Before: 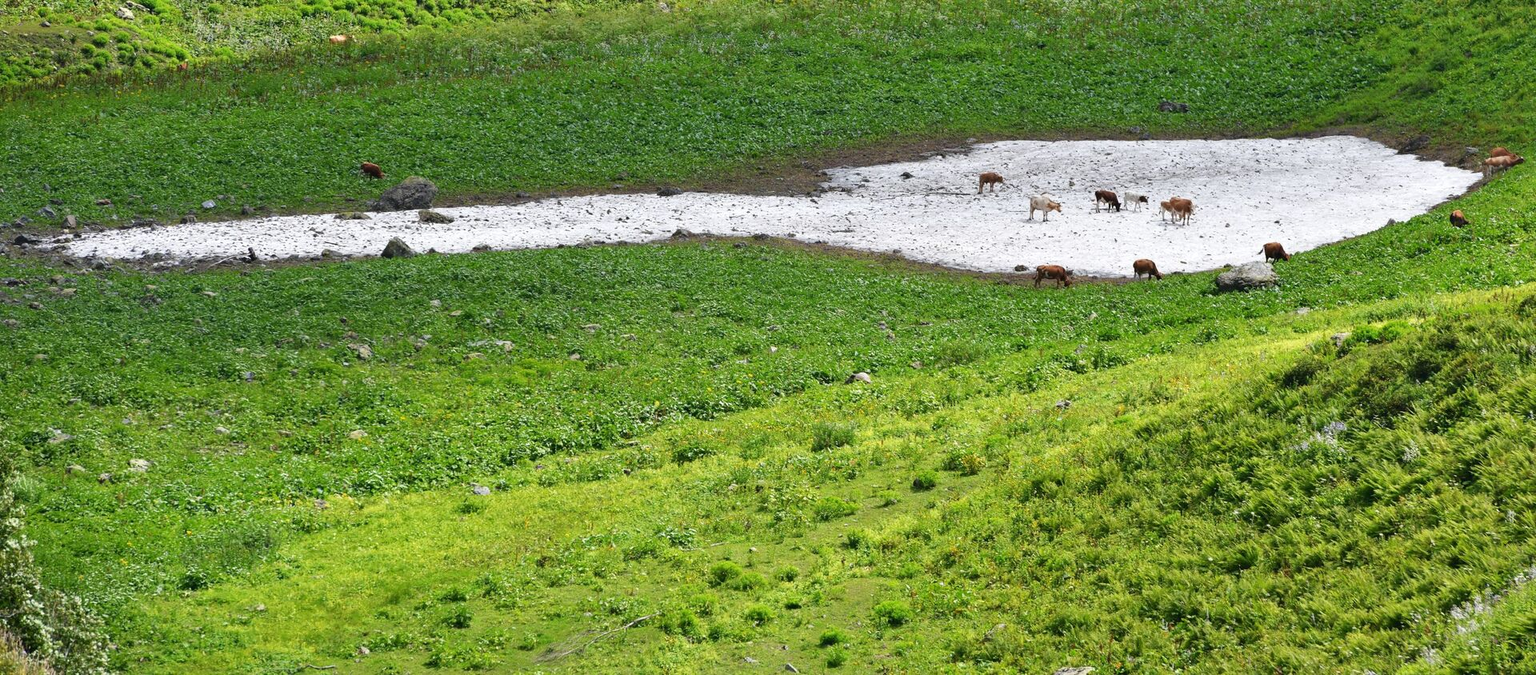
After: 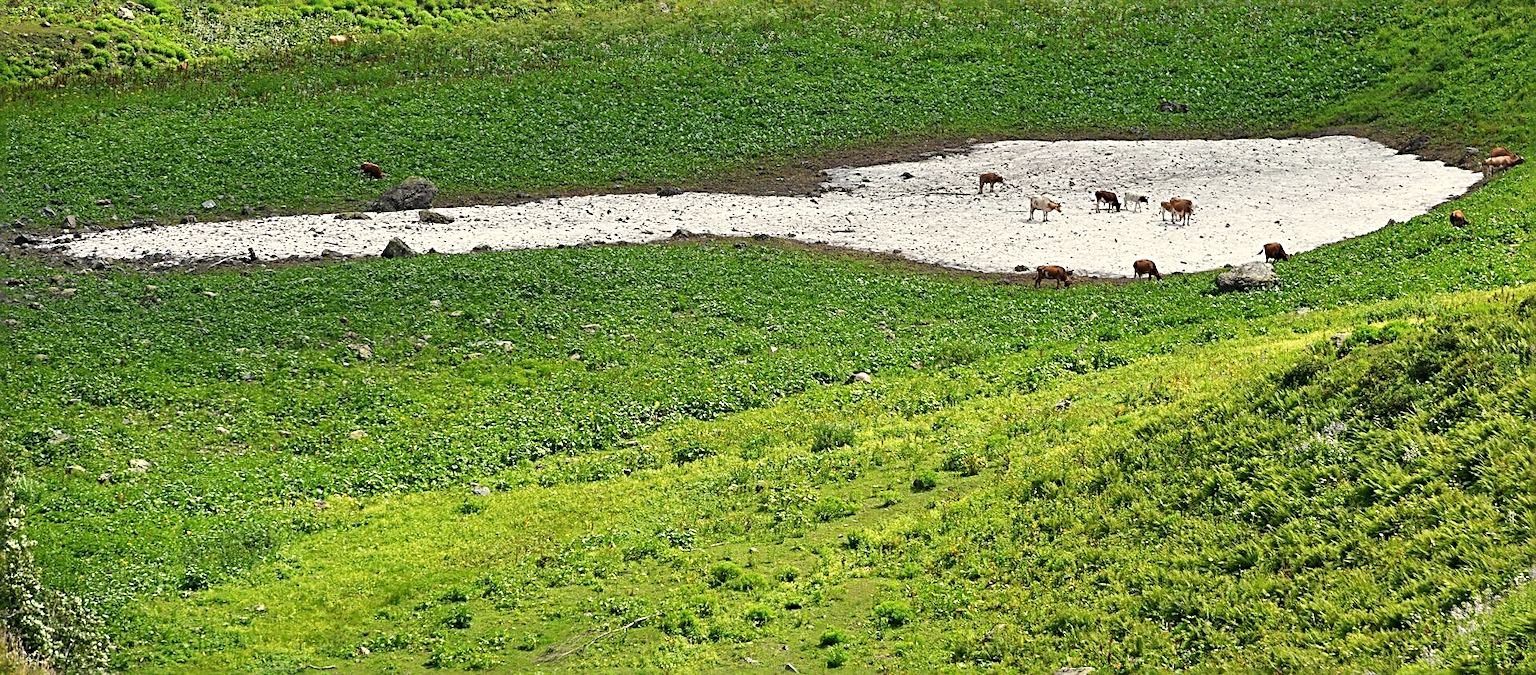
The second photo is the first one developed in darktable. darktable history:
sharpen: radius 3.025, amount 0.757
white balance: red 1.029, blue 0.92
